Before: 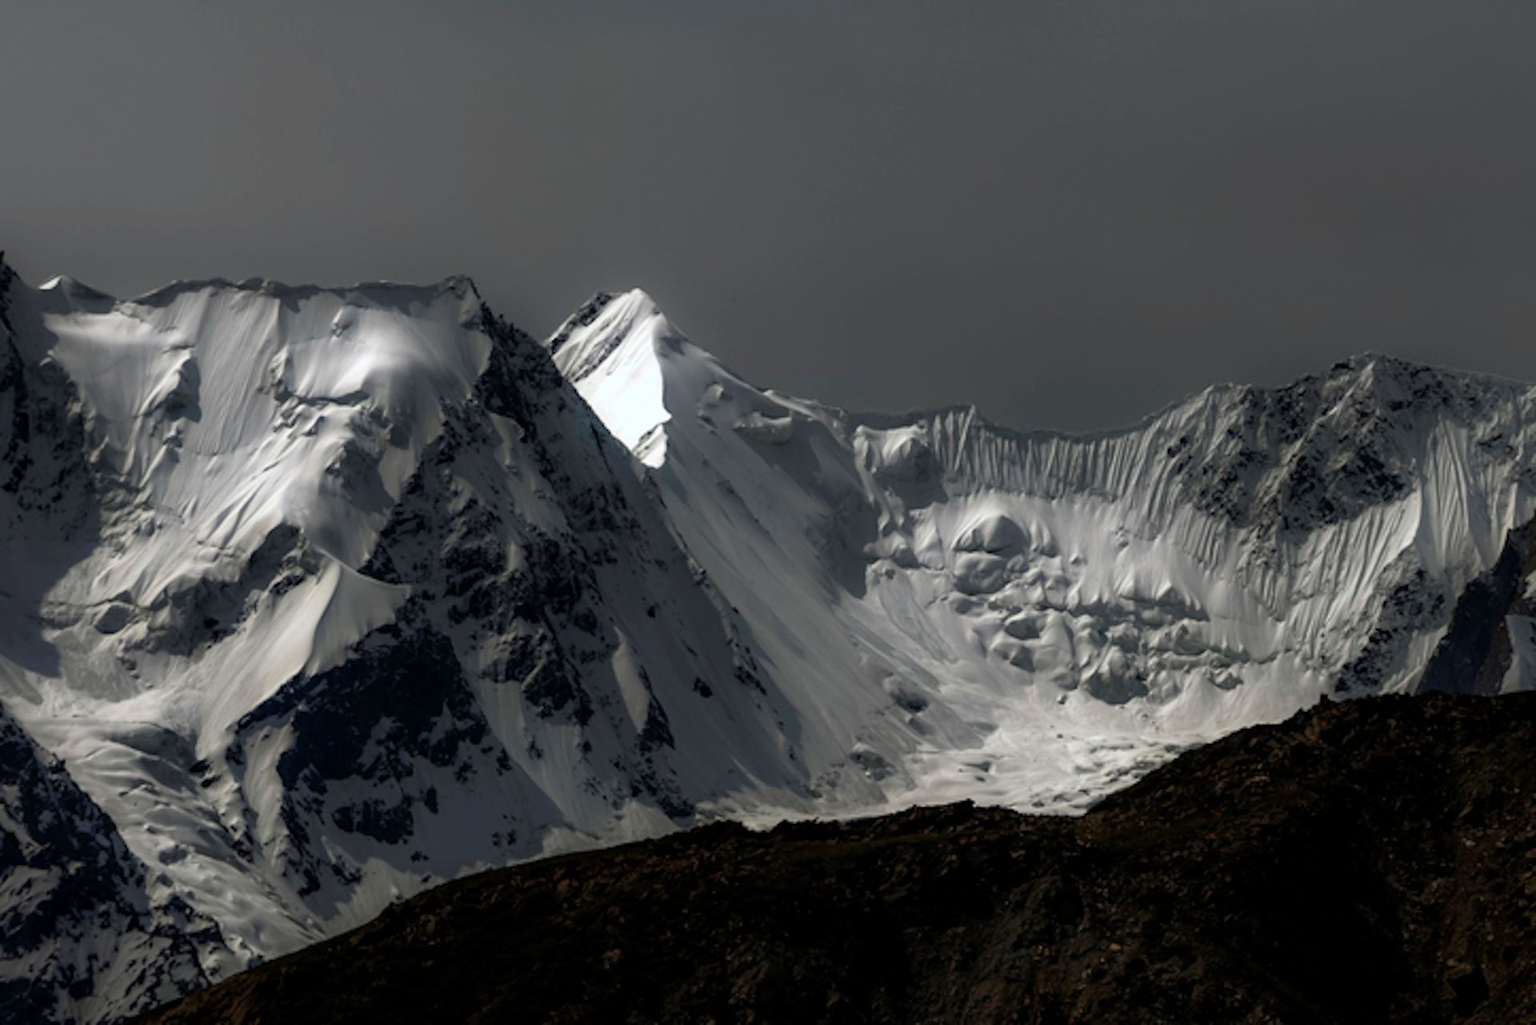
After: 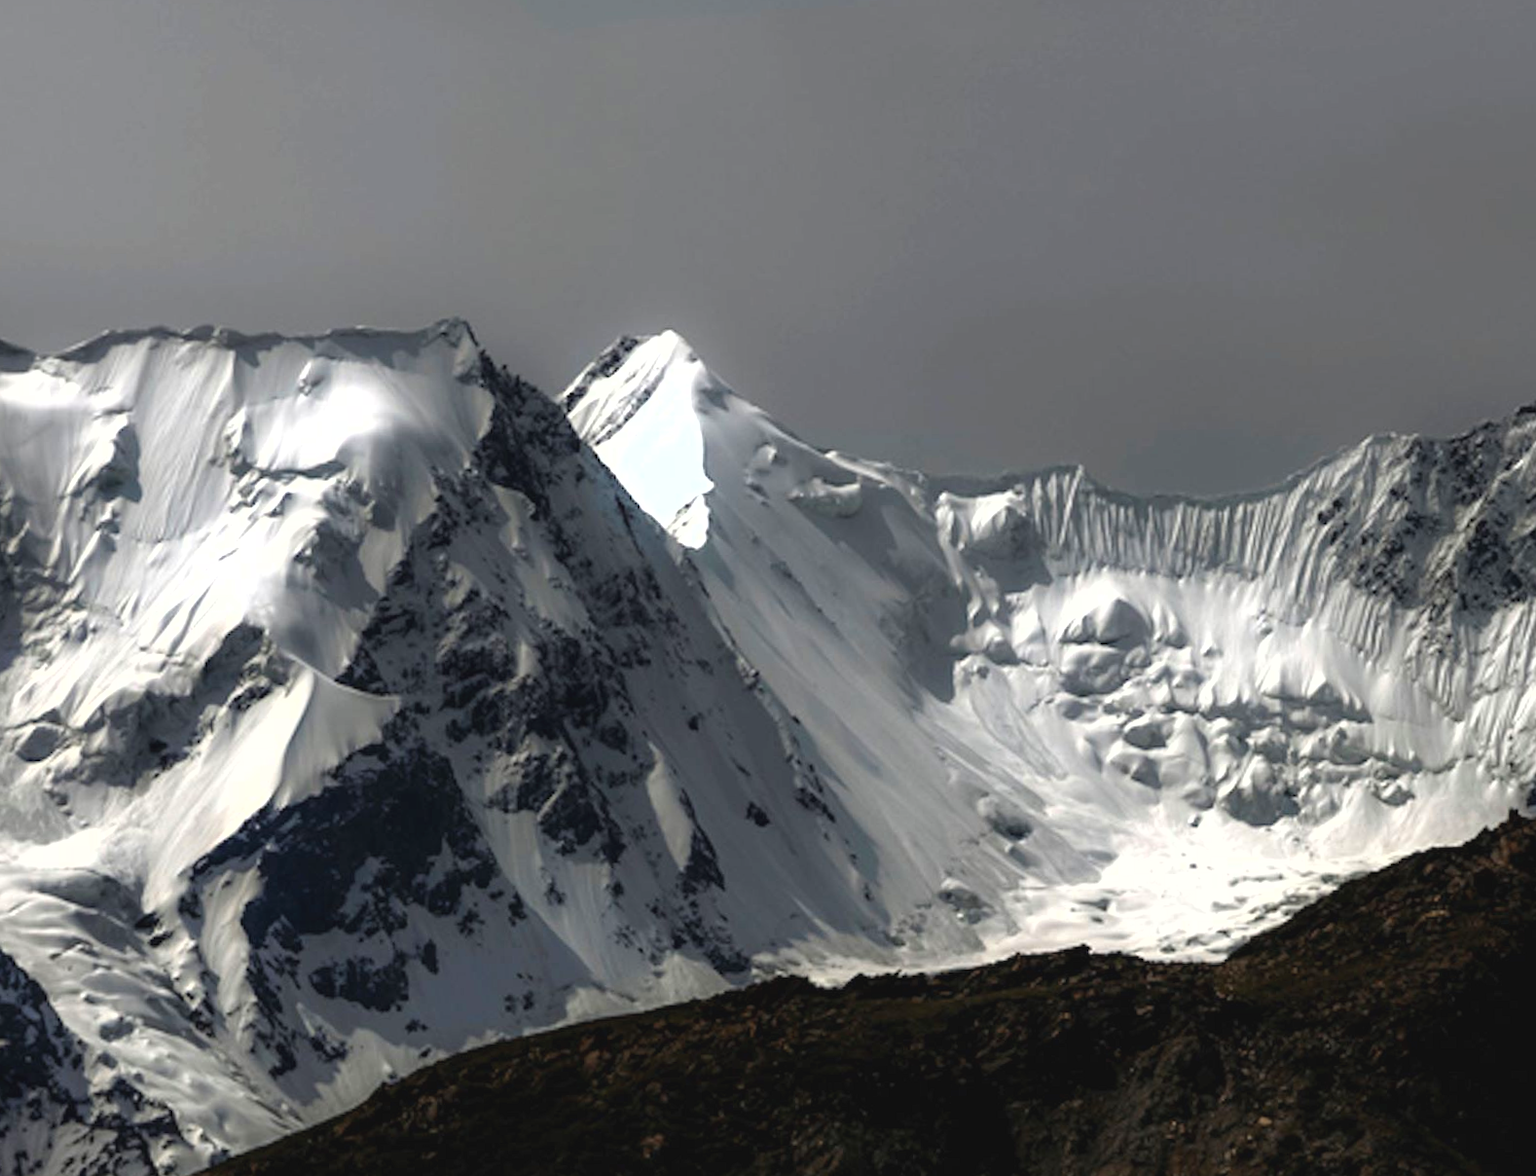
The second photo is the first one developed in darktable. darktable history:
contrast brightness saturation: saturation -0.05
crop and rotate: angle 1°, left 4.281%, top 0.642%, right 11.383%, bottom 2.486%
exposure: black level correction -0.002, exposure 1.115 EV, compensate highlight preservation false
fill light: on, module defaults
